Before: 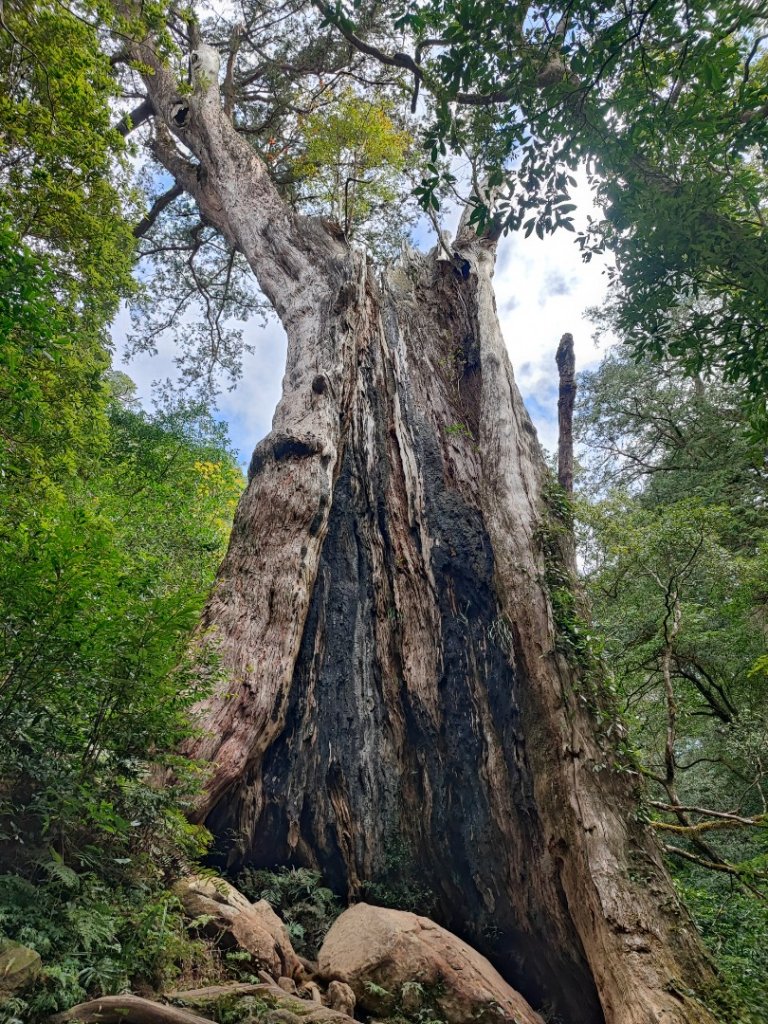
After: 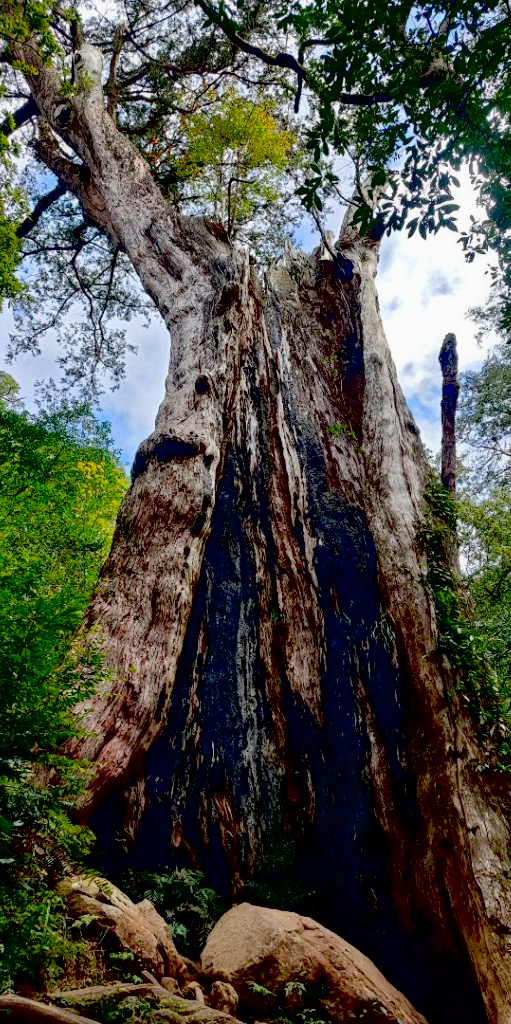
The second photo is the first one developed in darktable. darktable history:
contrast brightness saturation: saturation 0.129
crop and rotate: left 15.363%, right 17.998%
exposure: black level correction 0.055, exposure -0.037 EV, compensate exposure bias true, compensate highlight preservation false
